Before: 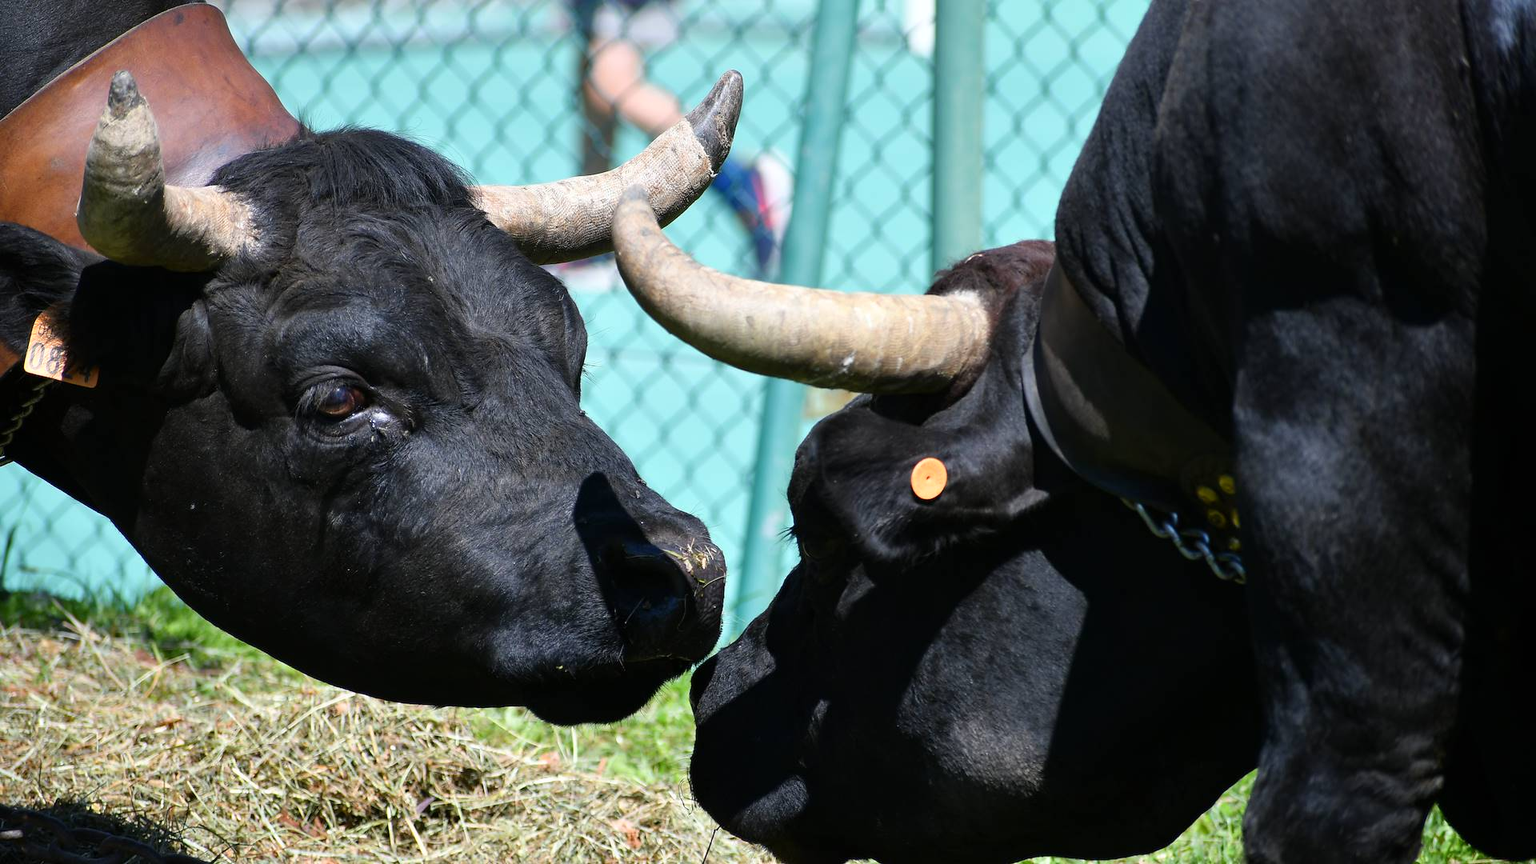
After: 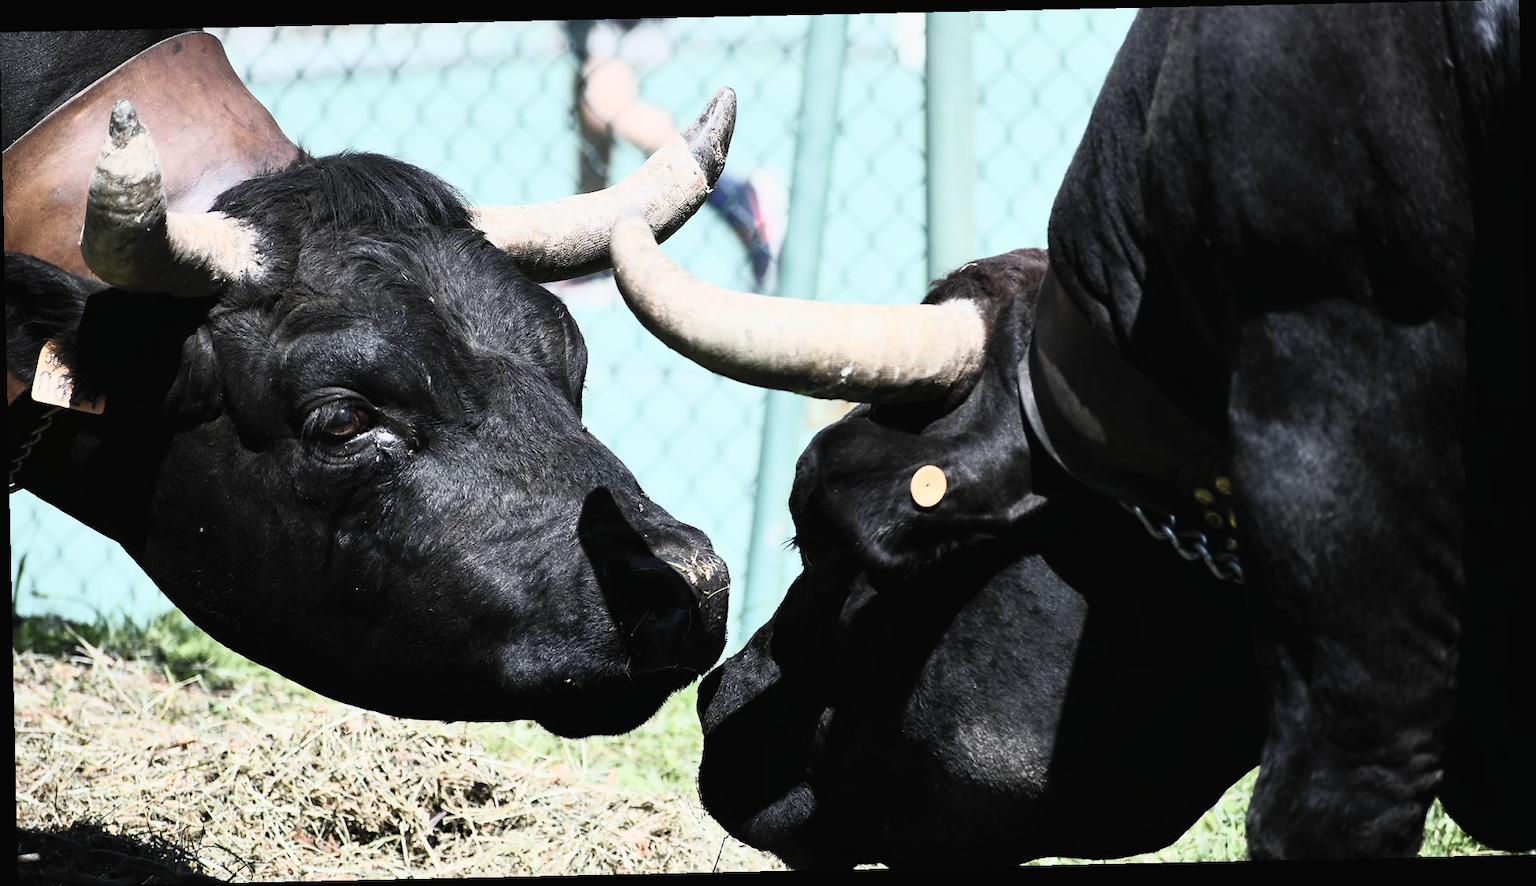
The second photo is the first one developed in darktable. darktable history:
filmic rgb: black relative exposure -7.65 EV, white relative exposure 4.56 EV, hardness 3.61
rotate and perspective: rotation -1.24°, automatic cropping off
contrast brightness saturation: contrast 0.57, brightness 0.57, saturation -0.34
exposure: exposure -0.36 EV, compensate highlight preservation false
